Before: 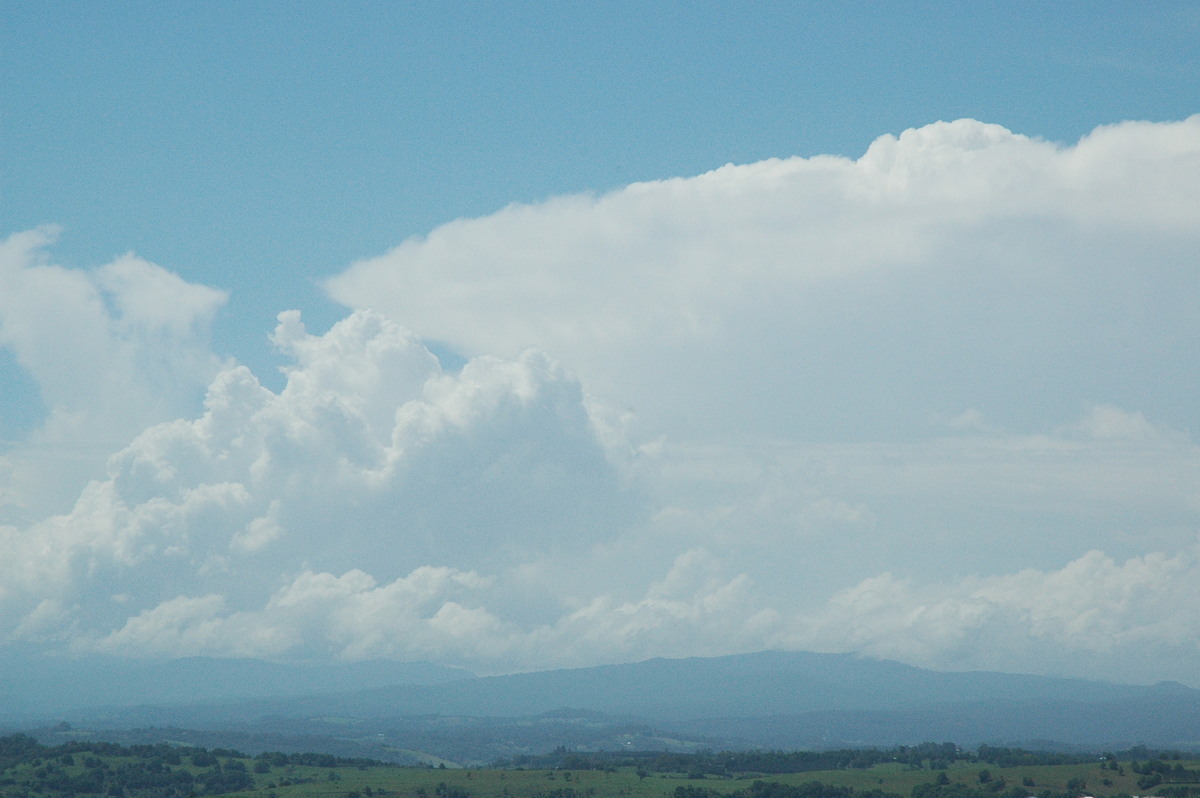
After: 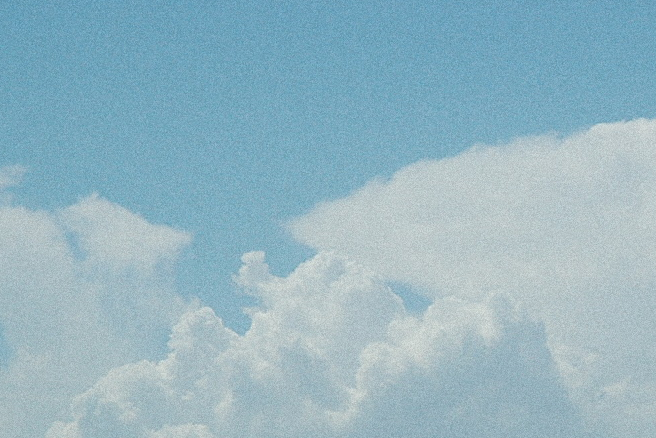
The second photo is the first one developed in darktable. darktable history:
exposure: exposure -0.05 EV
sharpen: on, module defaults
grain: mid-tones bias 0%
crop and rotate: left 3.047%, top 7.509%, right 42.236%, bottom 37.598%
